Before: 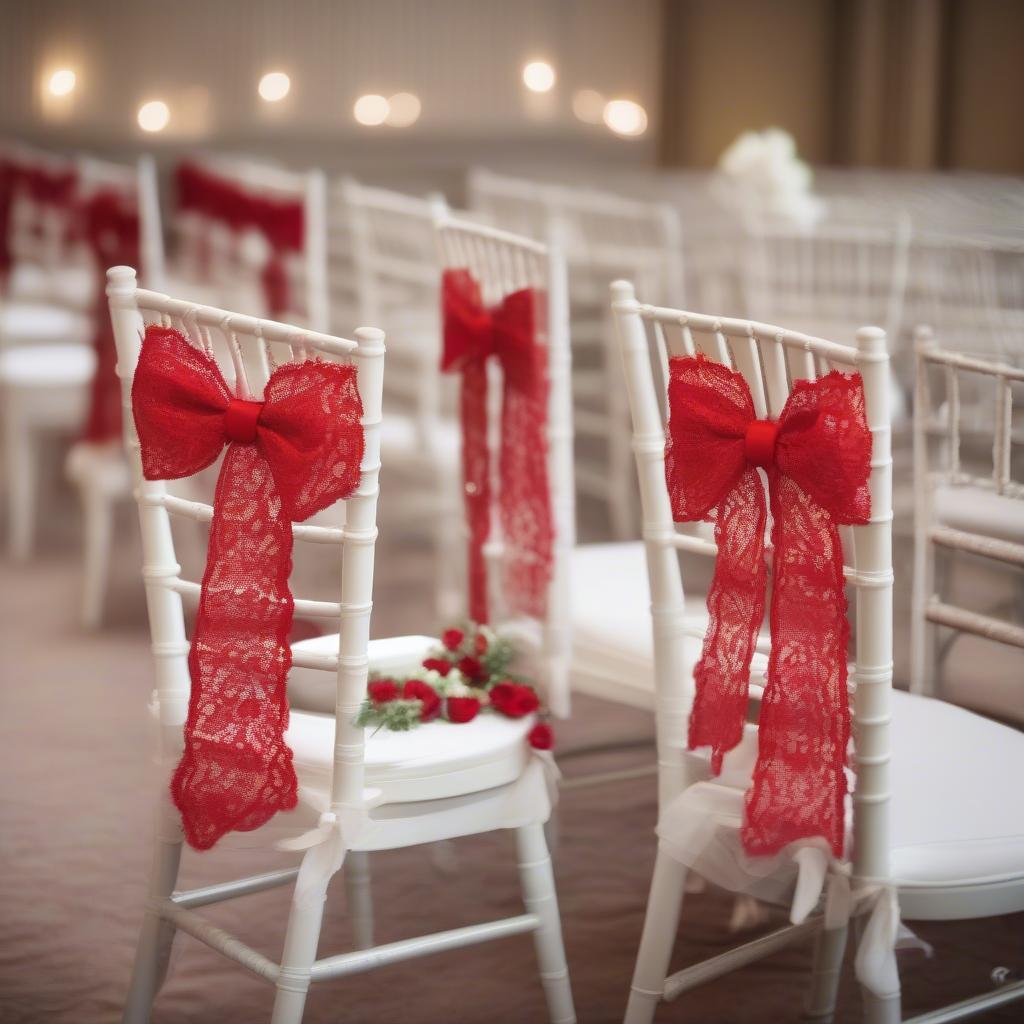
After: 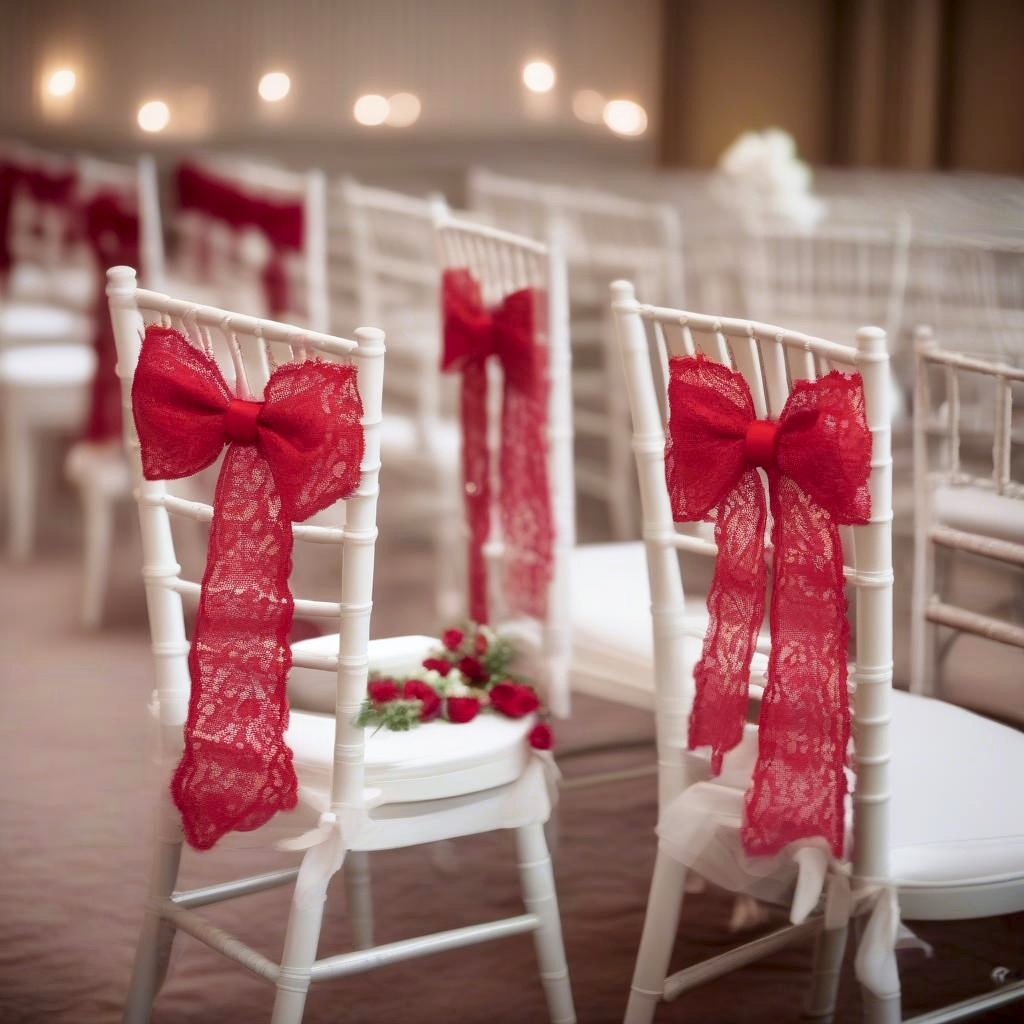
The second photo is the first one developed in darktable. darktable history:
tone curve: curves: ch0 [(0, 0) (0.003, 0.003) (0.011, 0.011) (0.025, 0.026) (0.044, 0.046) (0.069, 0.072) (0.1, 0.103) (0.136, 0.141) (0.177, 0.184) (0.224, 0.233) (0.277, 0.287) (0.335, 0.348) (0.399, 0.414) (0.468, 0.486) (0.543, 0.563) (0.623, 0.647) (0.709, 0.736) (0.801, 0.831) (0.898, 0.92) (1, 1)], preserve colors none
color look up table: target L [74.4, 65.46, 48.48, 33.5, 100, 64.95, 61.16, 57.18, 48.25, 27.79, 53.01, 51.15, 38.41, 22.79, 25.17, 85.72, 75.05, 65.18, 63.01, 49.13, 46.1, 46.46, 24.62, 5.432, 0 ×25], target a [0.793, -21.3, -38.94, -15.83, -0.001, 15.3, 16.85, 30.86, 44.06, 14.25, 6.614, 41.38, 7.528, 23.22, 17.36, -1.065, -1.789, -26.99, -2.338, -20.04, -2.049, -3.663, -2.431, -0.691, 0 ×25], target b [65.28, 49.68, 31.93, 22.91, 0.006, 58.31, 8.863, 47.96, 7.907, 12.13, -26.9, -19.36, -46.37, -25.99, -54.9, -3.039, -3.675, -5.321, -4.053, -28.63, -3.09, -25.49, -3.647, -0.855, 0 ×25], num patches 24
